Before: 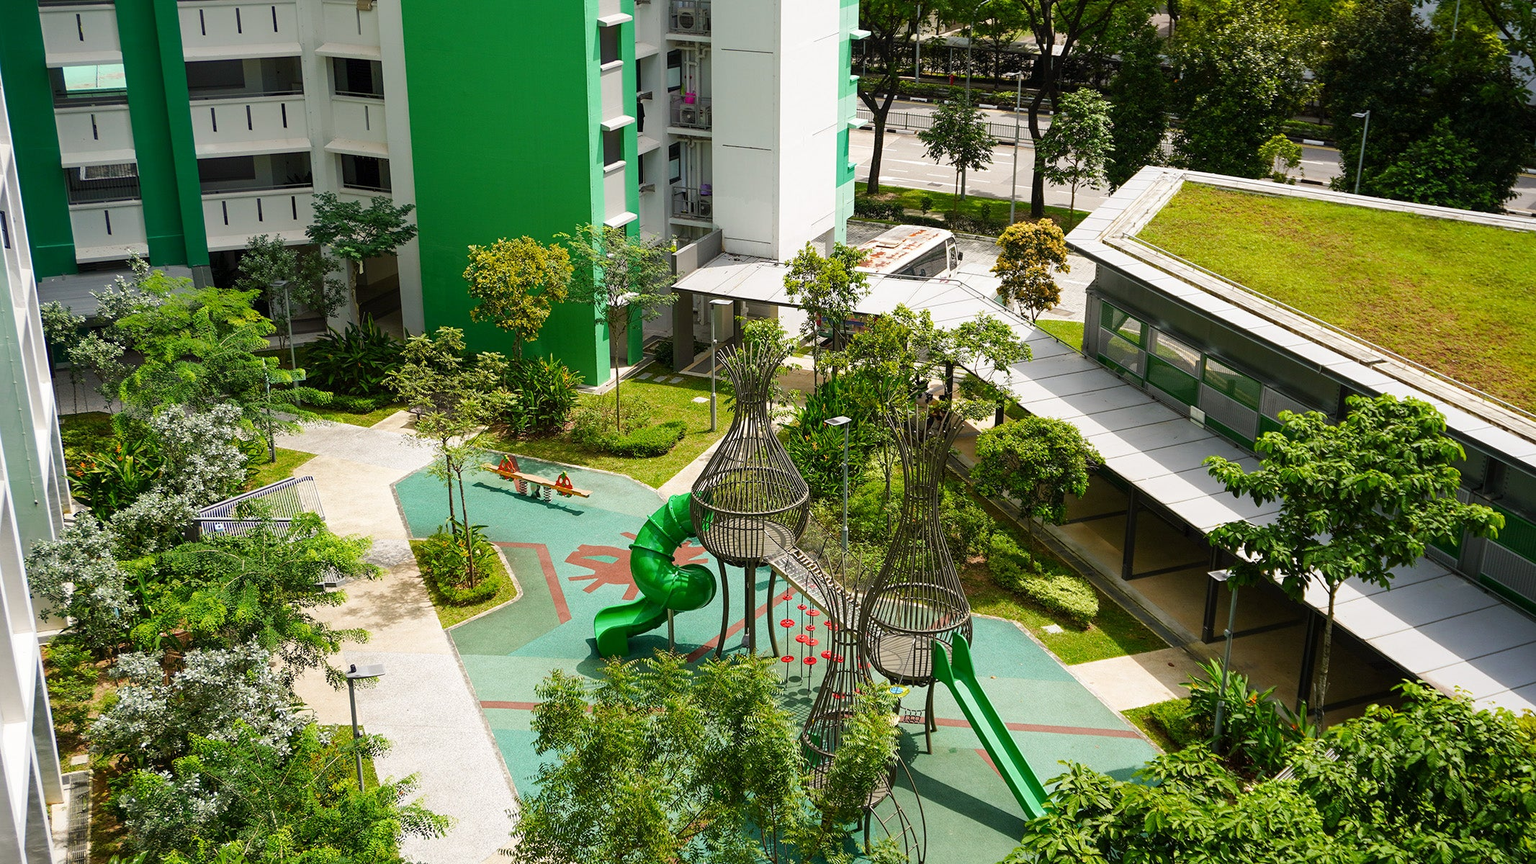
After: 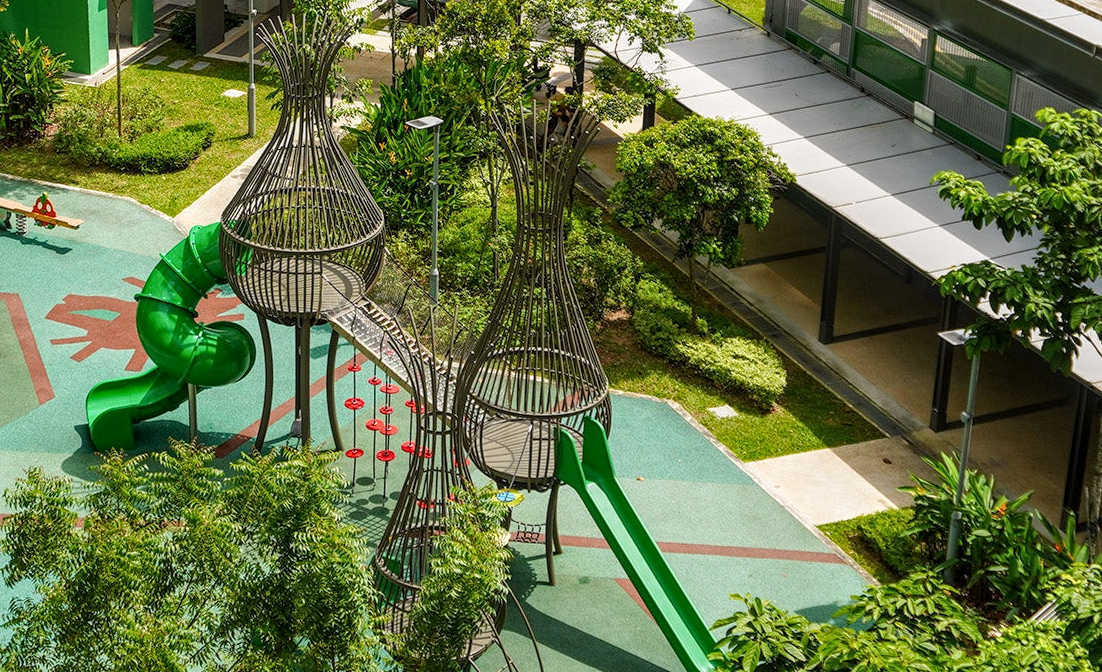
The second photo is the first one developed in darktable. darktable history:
crop: left 34.672%, top 38.566%, right 13.619%, bottom 5.42%
local contrast: on, module defaults
